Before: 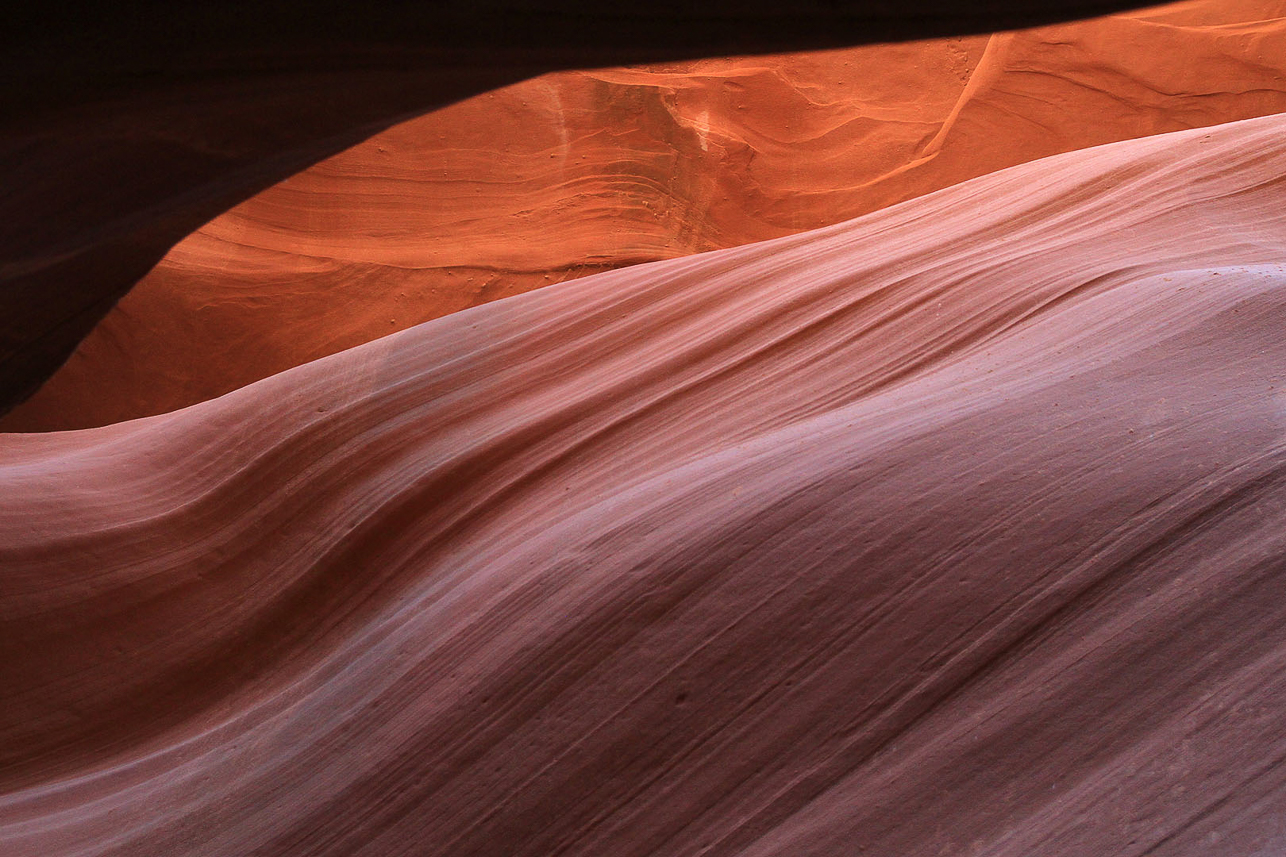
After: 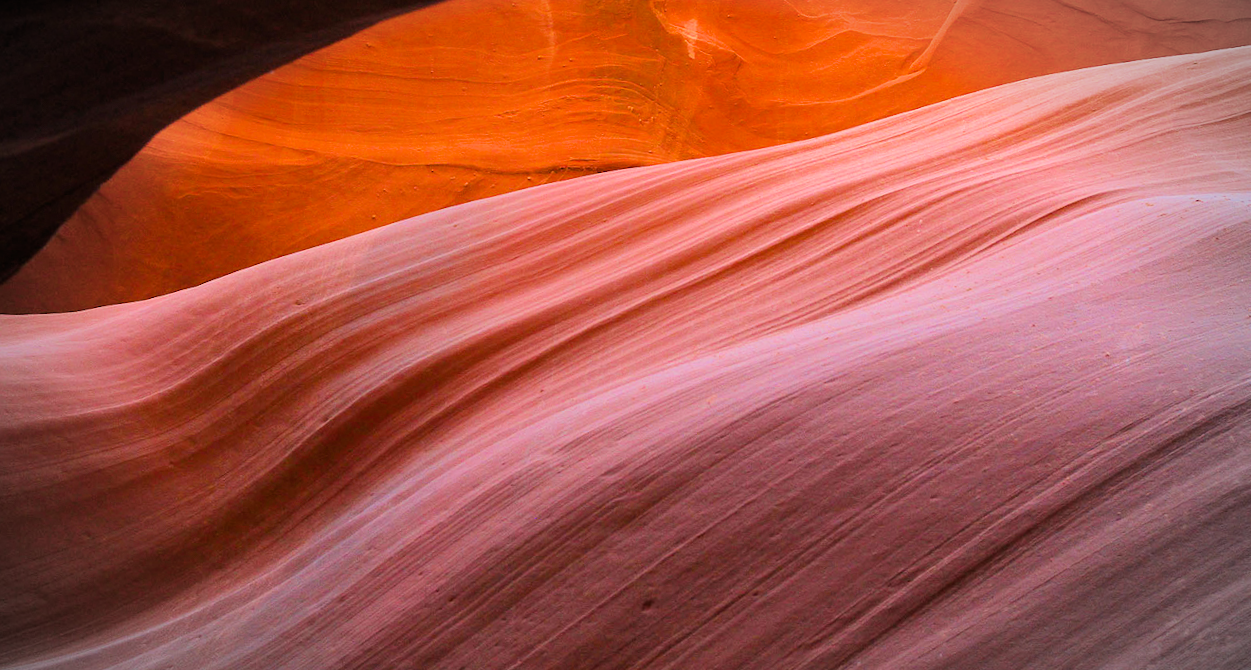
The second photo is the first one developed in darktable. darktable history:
bloom: size 16%, threshold 98%, strength 20%
white balance: red 0.988, blue 1.017
rotate and perspective: rotation 2.17°, automatic cropping off
crop and rotate: left 2.991%, top 13.302%, right 1.981%, bottom 12.636%
filmic rgb: black relative exposure -7.15 EV, white relative exposure 5.36 EV, hardness 3.02, color science v6 (2022)
exposure: black level correction 0, exposure 1.015 EV, compensate exposure bias true, compensate highlight preservation false
color balance rgb: perceptual saturation grading › global saturation 30%, global vibrance 20%
vignetting: fall-off start 79.43%, saturation -0.649, width/height ratio 1.327, unbound false
